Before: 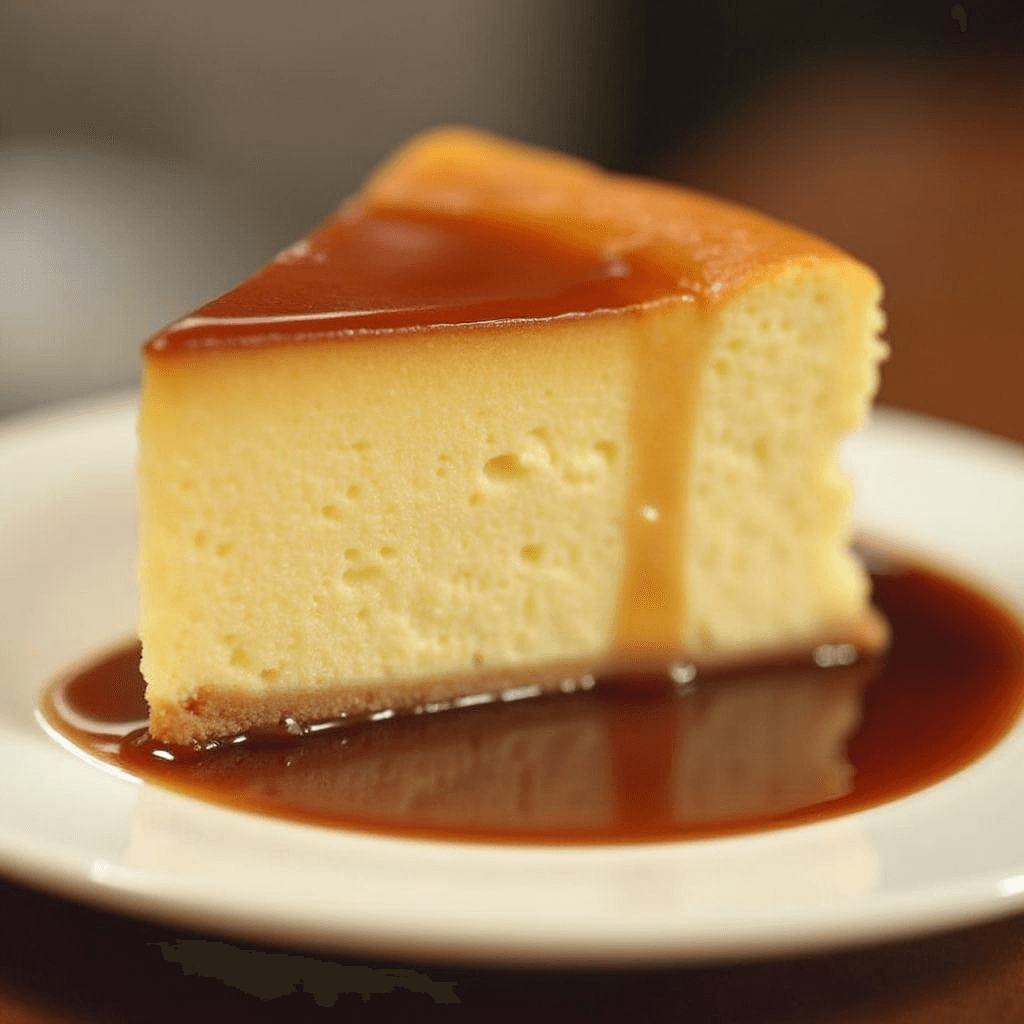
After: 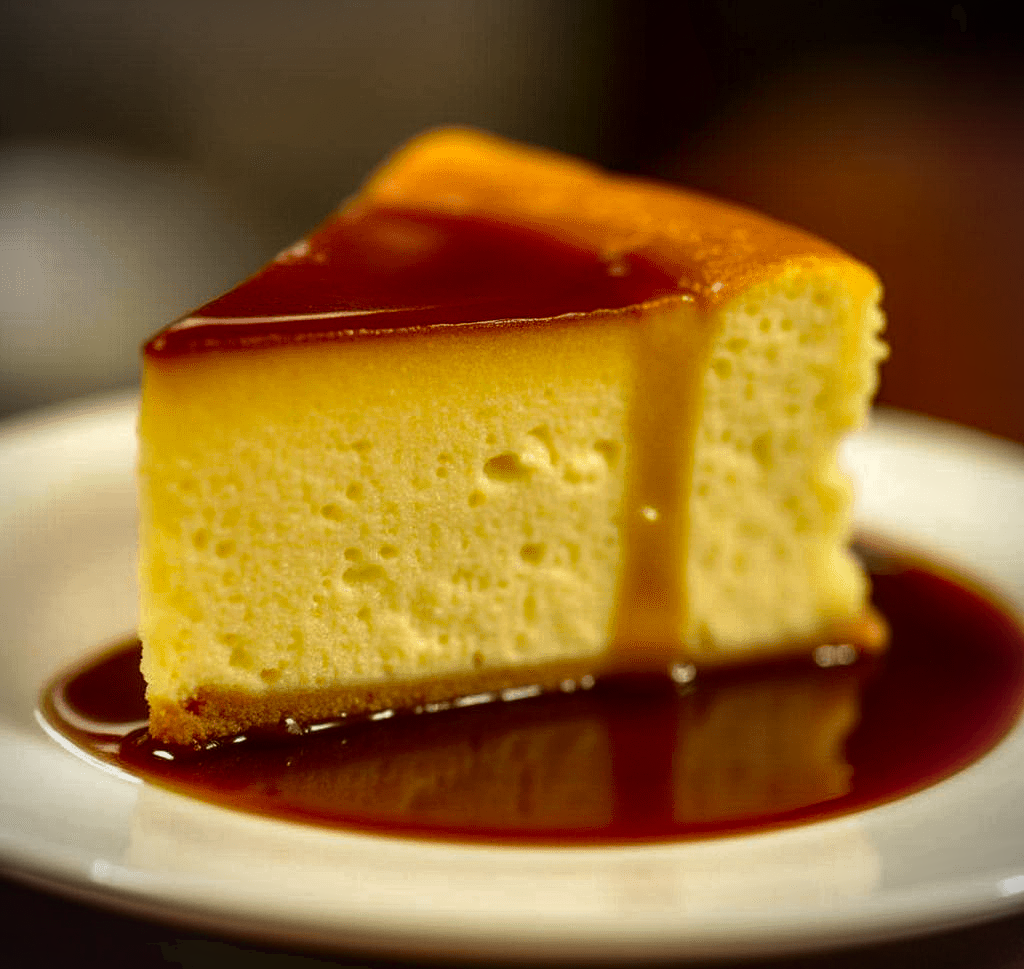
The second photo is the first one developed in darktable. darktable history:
contrast equalizer: octaves 7, y [[0.579, 0.58, 0.505, 0.5, 0.5, 0.5], [0.5 ×6], [0.5 ×6], [0 ×6], [0 ×6]]
contrast brightness saturation: brightness -0.213, saturation 0.08
local contrast: detail 130%
crop and rotate: top 0.002%, bottom 5.284%
velvia: on, module defaults
color balance rgb: perceptual saturation grading › global saturation 29.423%
vignetting: fall-off start 87.13%, automatic ratio true
